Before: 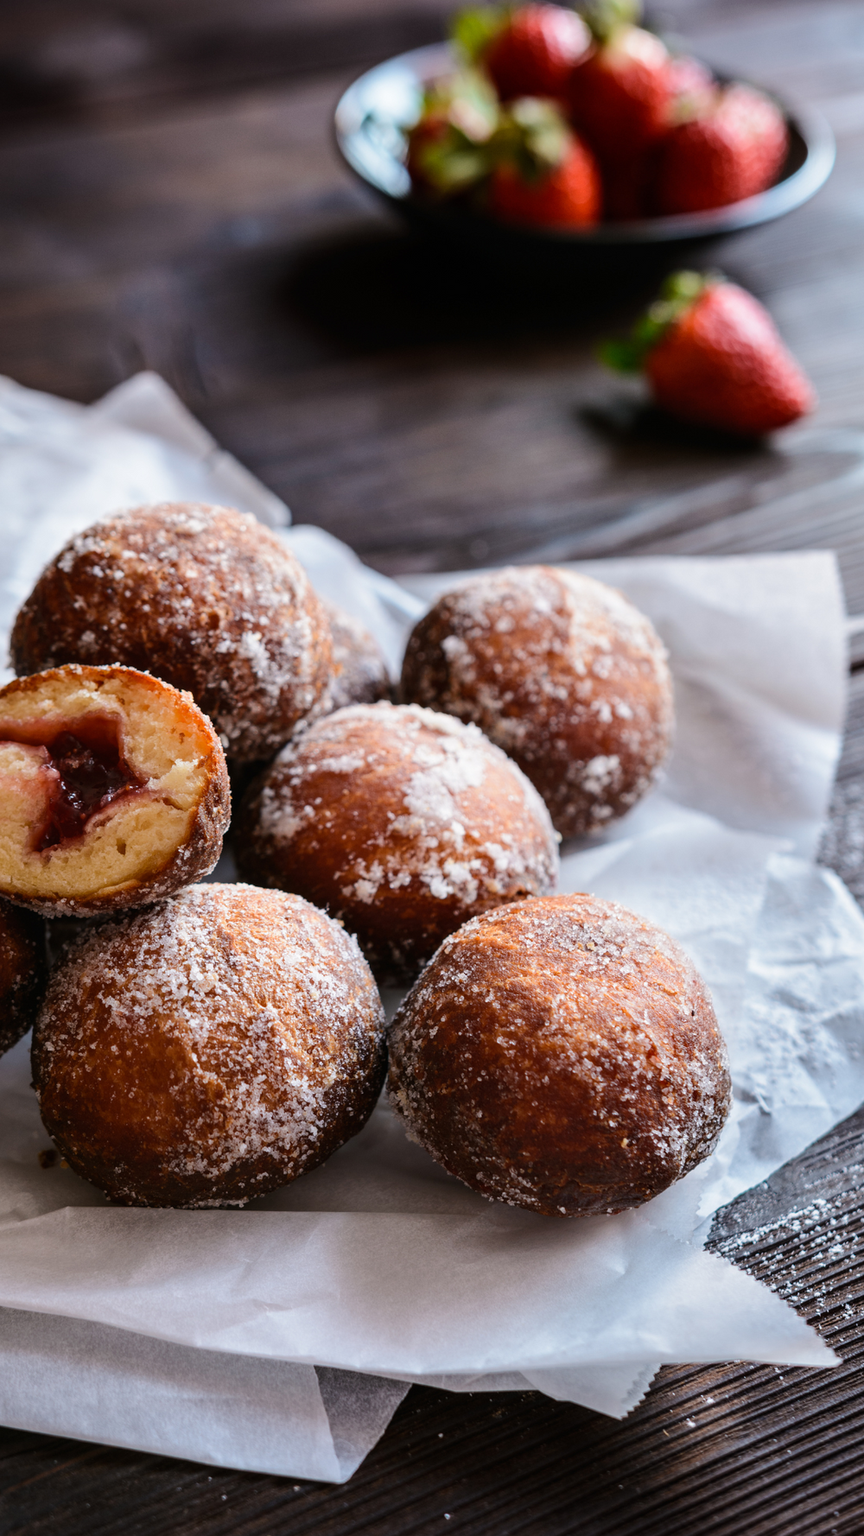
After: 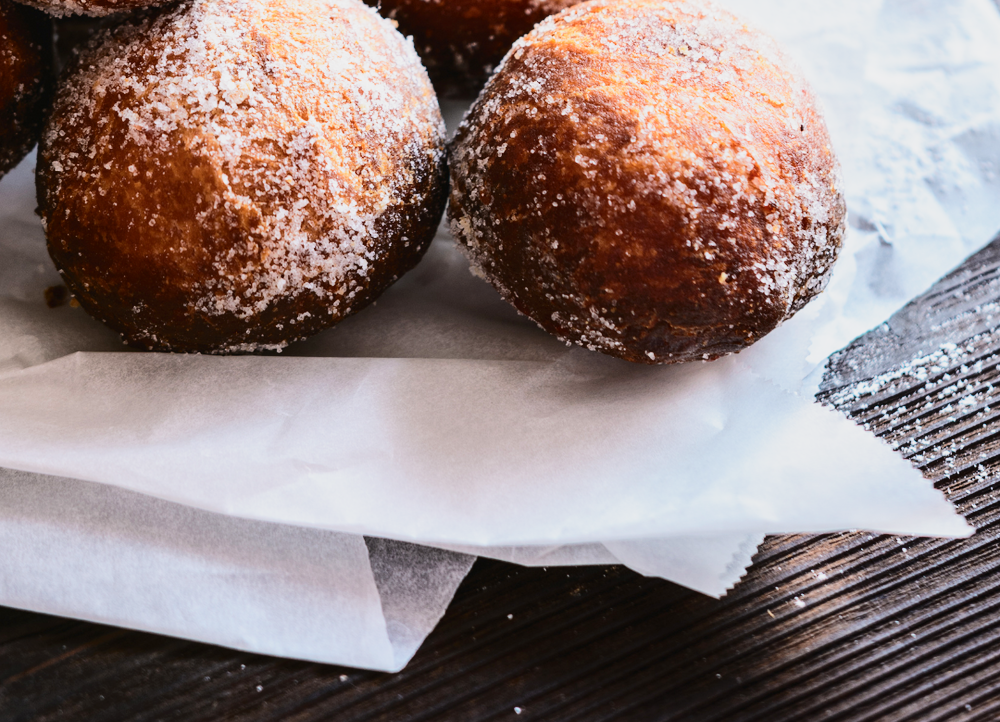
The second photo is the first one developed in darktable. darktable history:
tone curve: curves: ch0 [(0, 0) (0.003, 0.015) (0.011, 0.021) (0.025, 0.032) (0.044, 0.046) (0.069, 0.062) (0.1, 0.08) (0.136, 0.117) (0.177, 0.165) (0.224, 0.221) (0.277, 0.298) (0.335, 0.385) (0.399, 0.469) (0.468, 0.558) (0.543, 0.637) (0.623, 0.708) (0.709, 0.771) (0.801, 0.84) (0.898, 0.907) (1, 1)], color space Lab, independent channels, preserve colors none
base curve: curves: ch0 [(0, 0) (0.088, 0.125) (0.176, 0.251) (0.354, 0.501) (0.613, 0.749) (1, 0.877)], preserve colors none
crop and rotate: top 58.776%, bottom 0.588%
